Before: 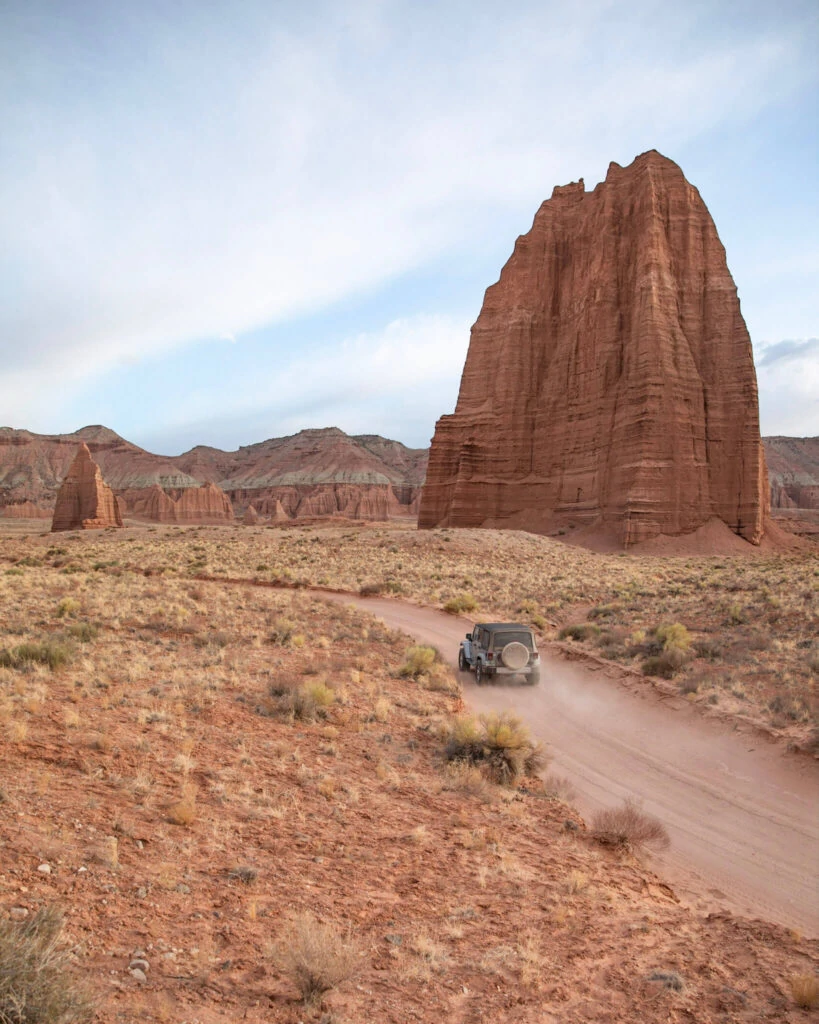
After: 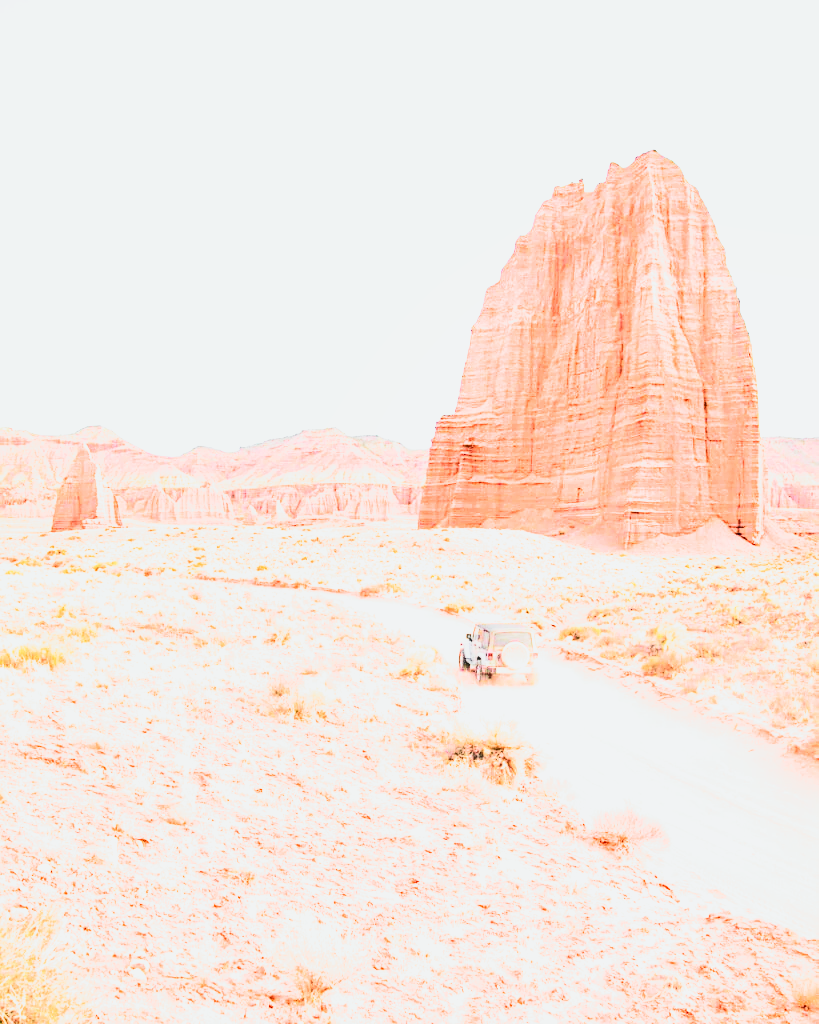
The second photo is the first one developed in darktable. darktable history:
tone curve: curves: ch0 [(0, 0.015) (0.037, 0.022) (0.131, 0.116) (0.316, 0.345) (0.49, 0.615) (0.677, 0.82) (0.813, 0.891) (1, 0.955)]; ch1 [(0, 0) (0.366, 0.367) (0.475, 0.462) (0.494, 0.496) (0.504, 0.497) (0.554, 0.571) (0.618, 0.668) (1, 1)]; ch2 [(0, 0) (0.333, 0.346) (0.375, 0.375) (0.435, 0.424) (0.476, 0.492) (0.502, 0.499) (0.525, 0.522) (0.558, 0.575) (0.614, 0.656) (1, 1)], color space Lab, independent channels, preserve colors none
filmic rgb: black relative exposure -5 EV, hardness 2.88, contrast 1.3, highlights saturation mix -30%
sharpen: amount 0.2
exposure: exposure 3 EV, compensate highlight preservation false
local contrast: detail 110%
contrast brightness saturation: contrast 0.04, saturation 0.16
